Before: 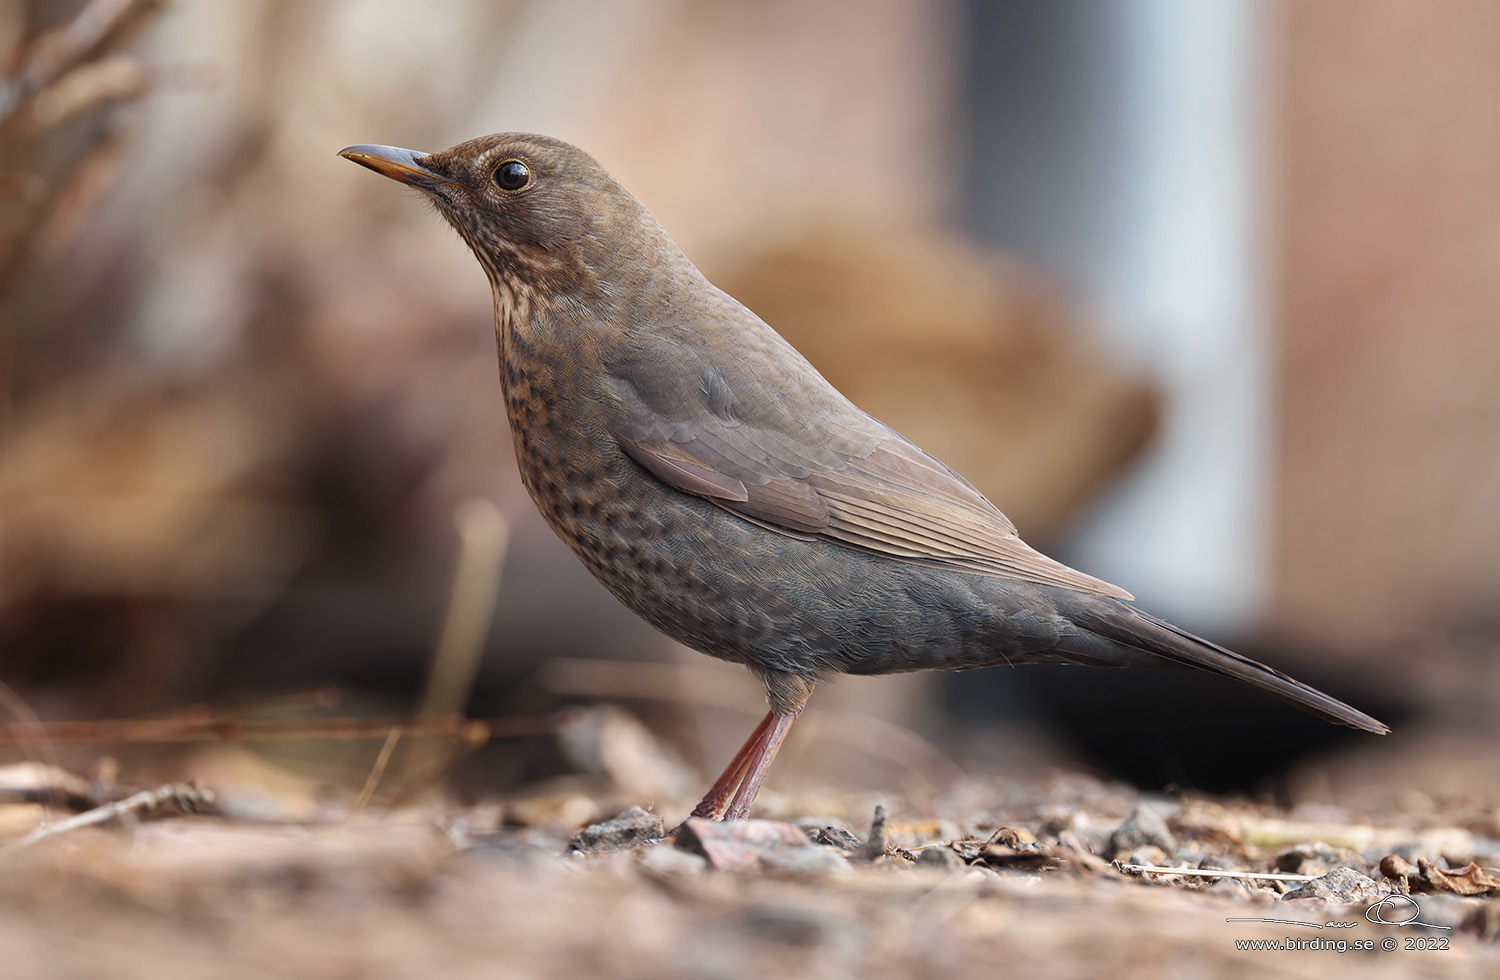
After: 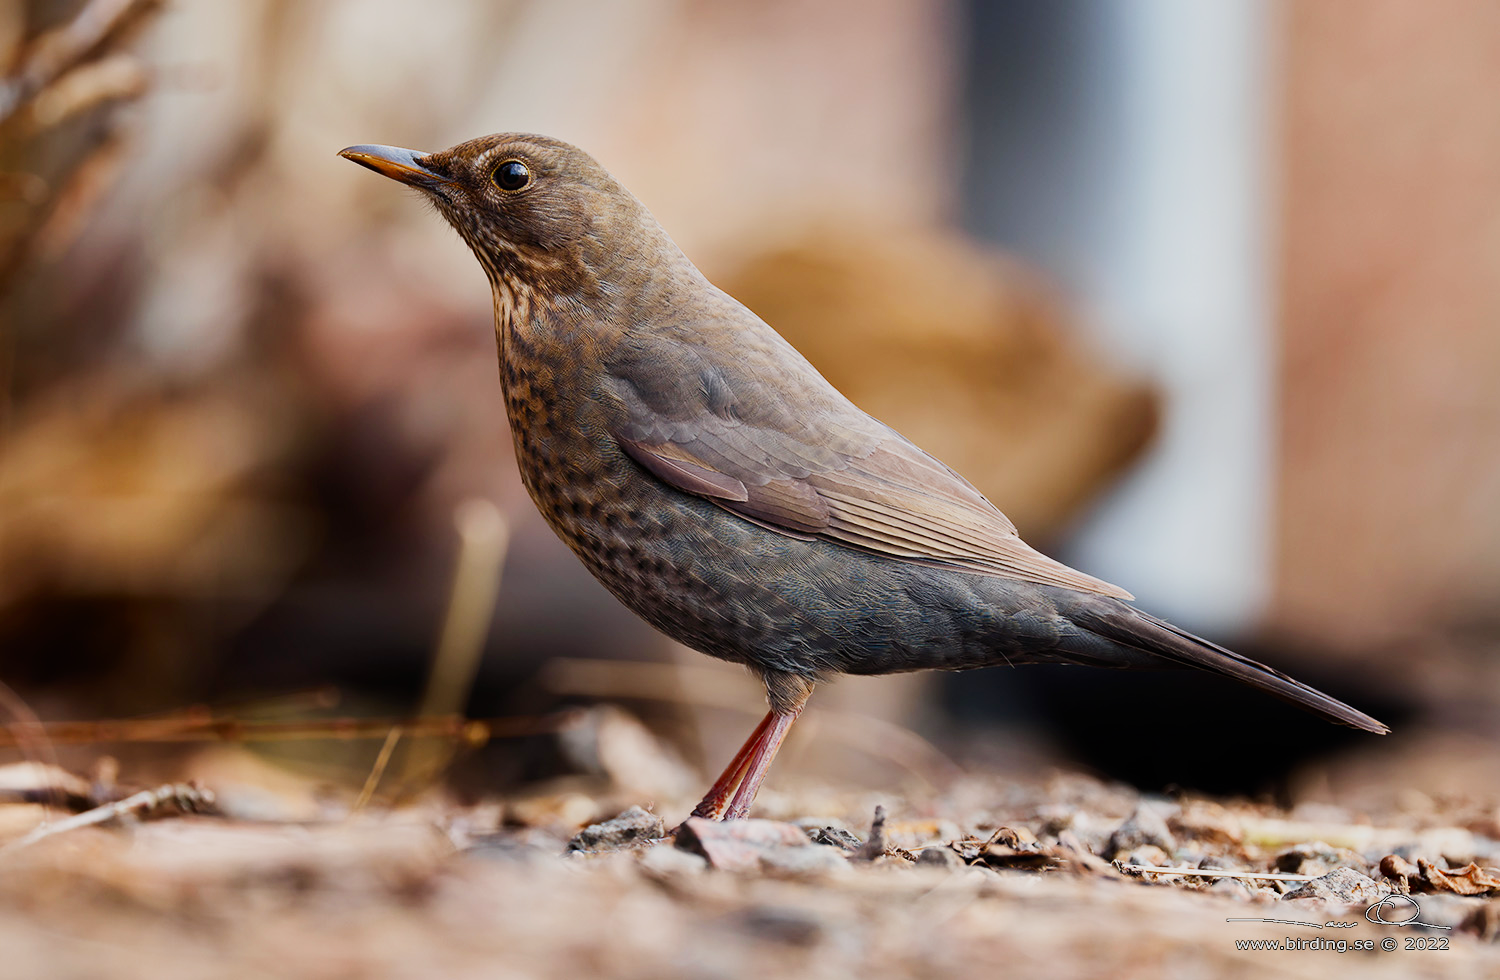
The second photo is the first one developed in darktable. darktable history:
sigmoid: contrast 1.54, target black 0
contrast brightness saturation: contrast 0.08, saturation 0.2
